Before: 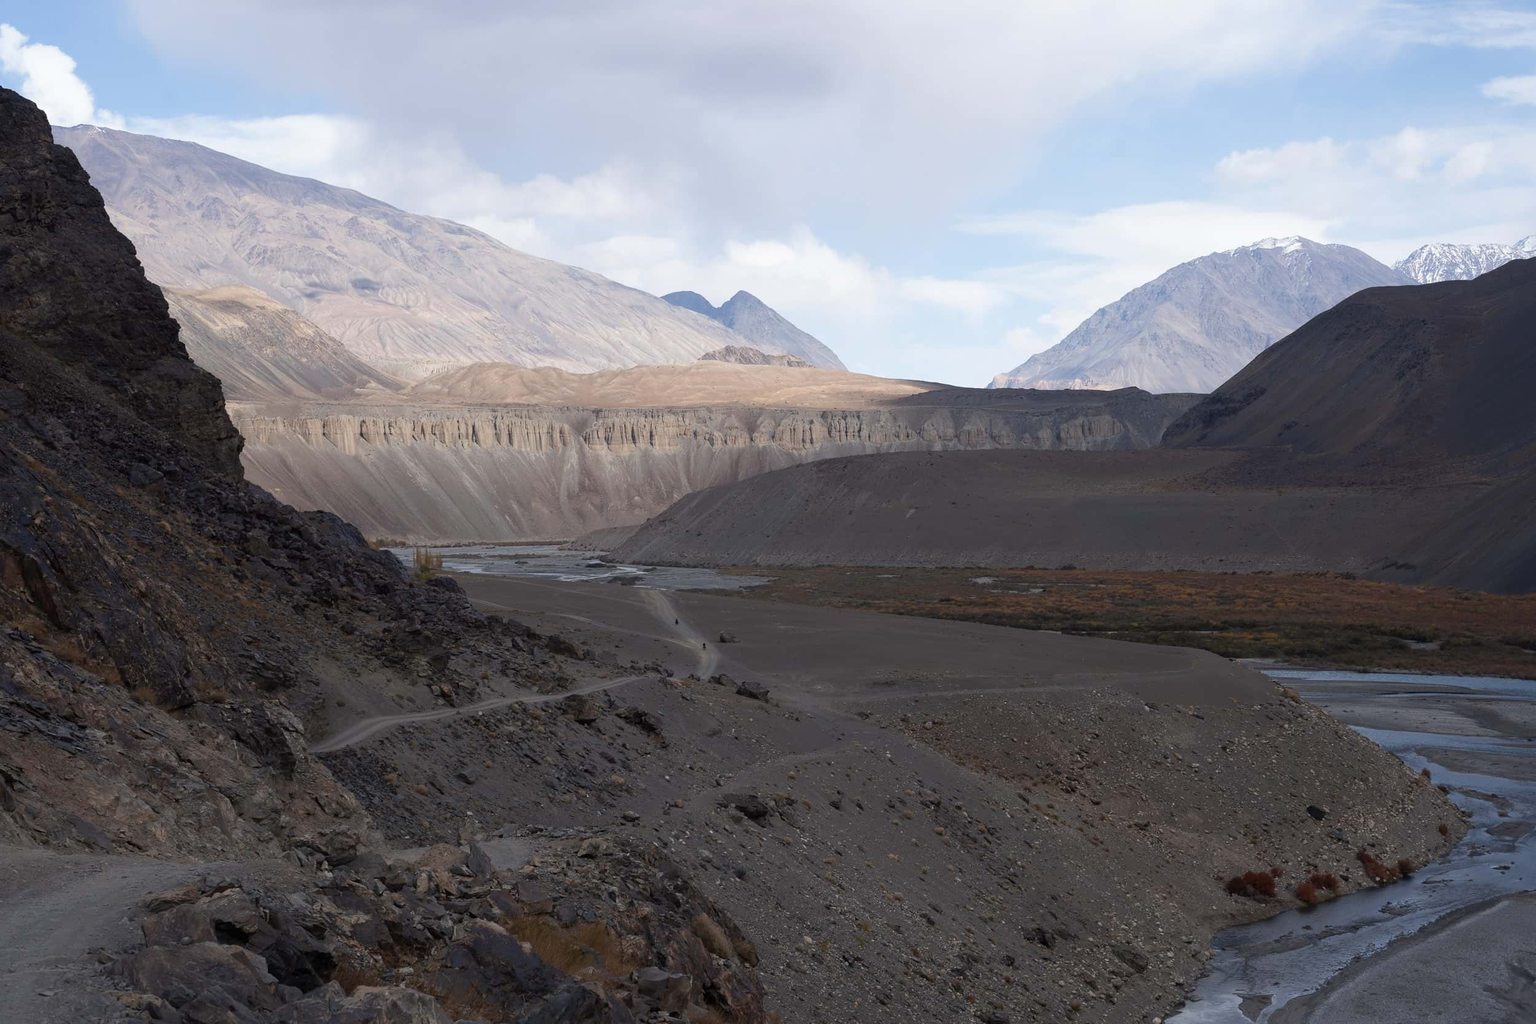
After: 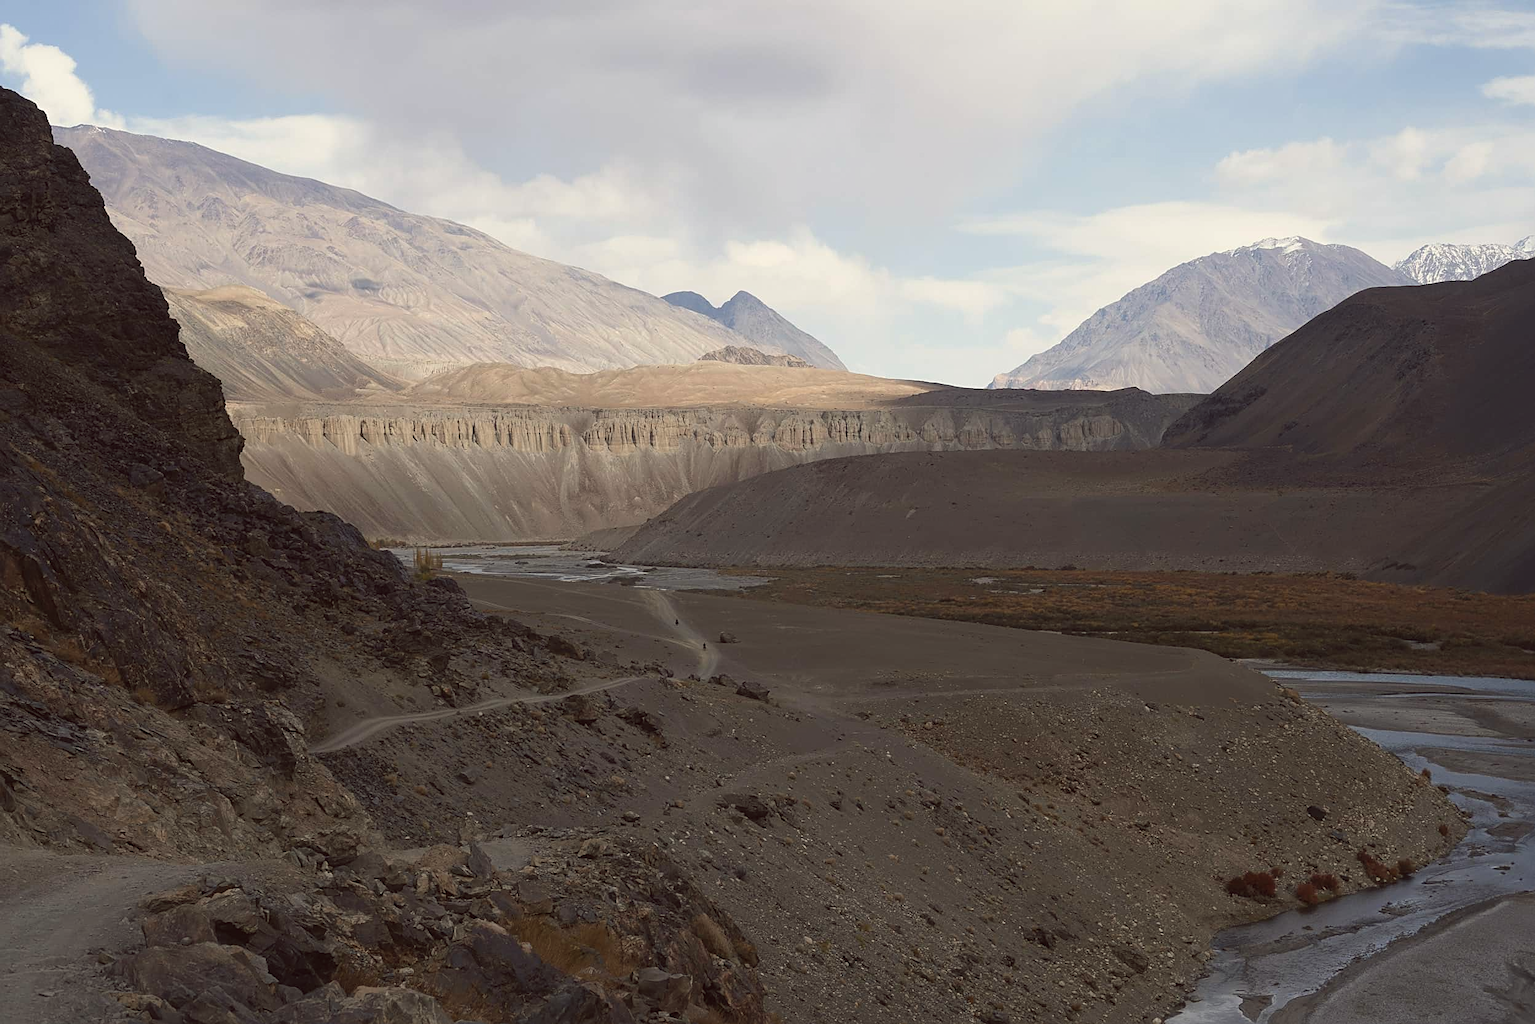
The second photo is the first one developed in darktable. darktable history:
sharpen: on, module defaults
color balance: lift [1.005, 1.002, 0.998, 0.998], gamma [1, 1.021, 1.02, 0.979], gain [0.923, 1.066, 1.056, 0.934]
